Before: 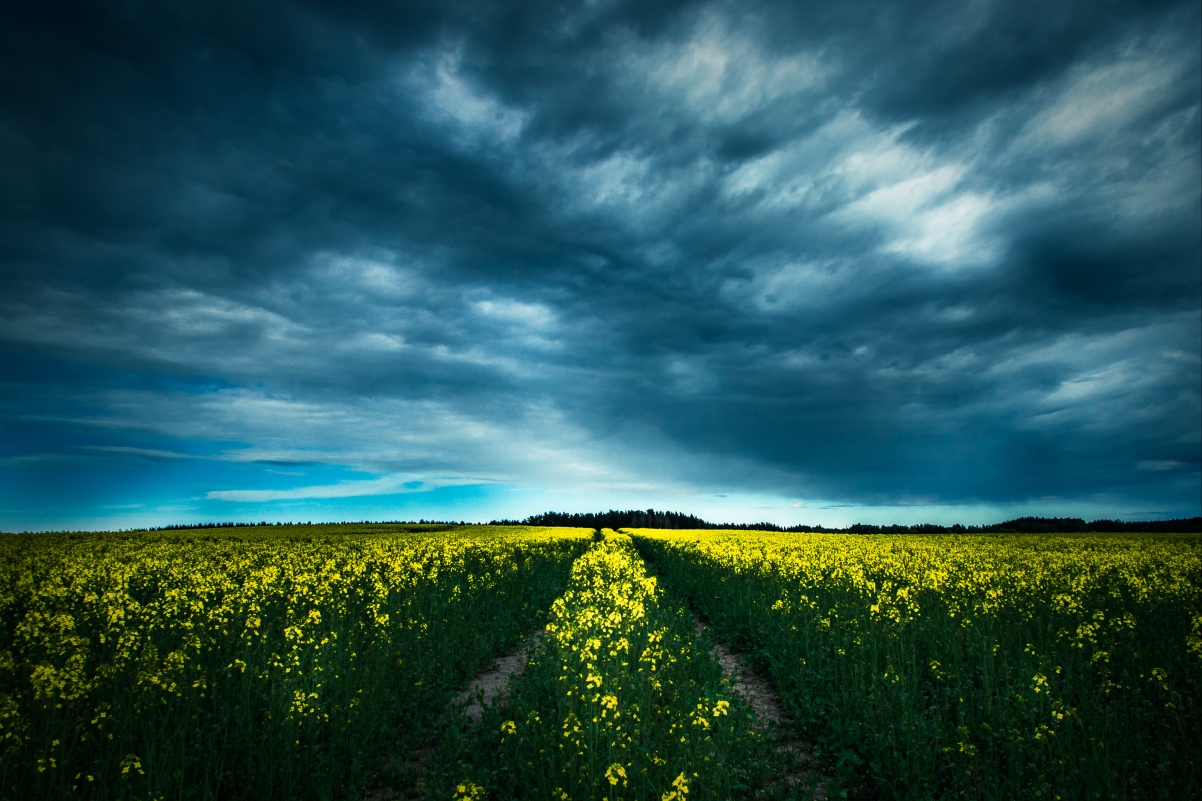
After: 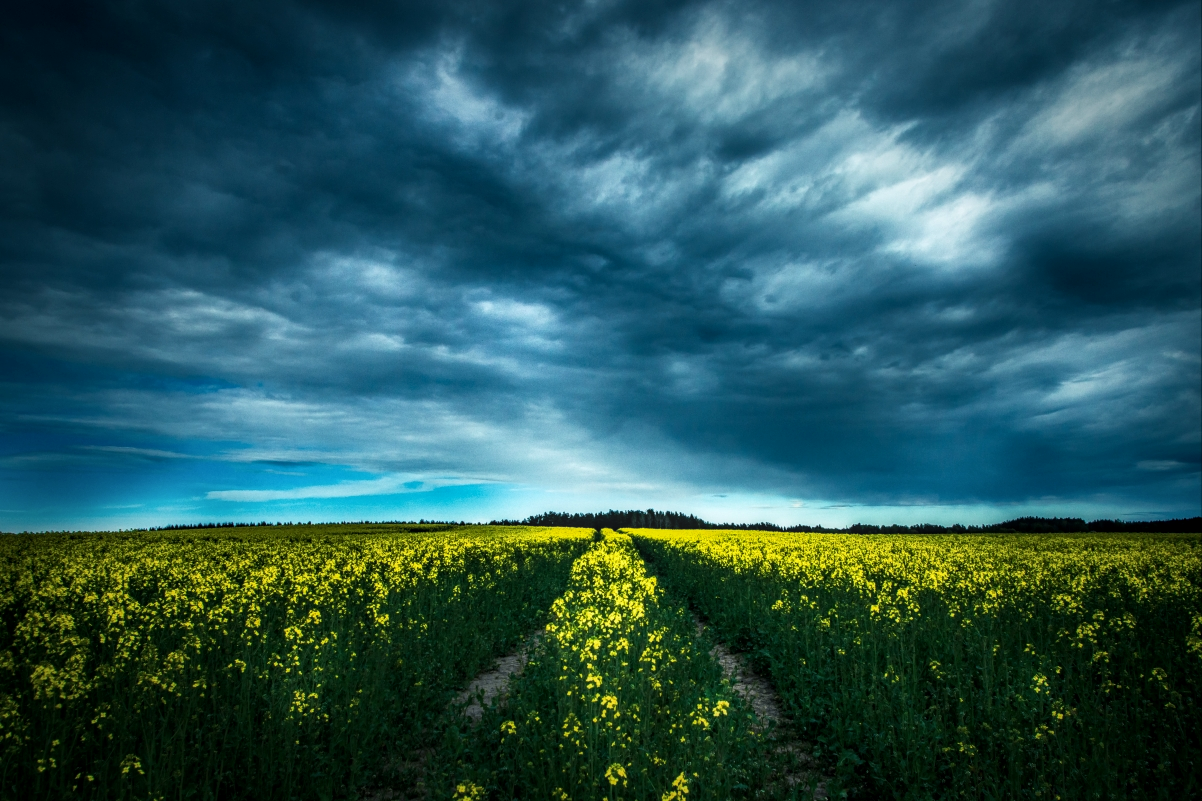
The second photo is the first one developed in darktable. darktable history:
white balance: red 0.982, blue 1.018
local contrast: on, module defaults
